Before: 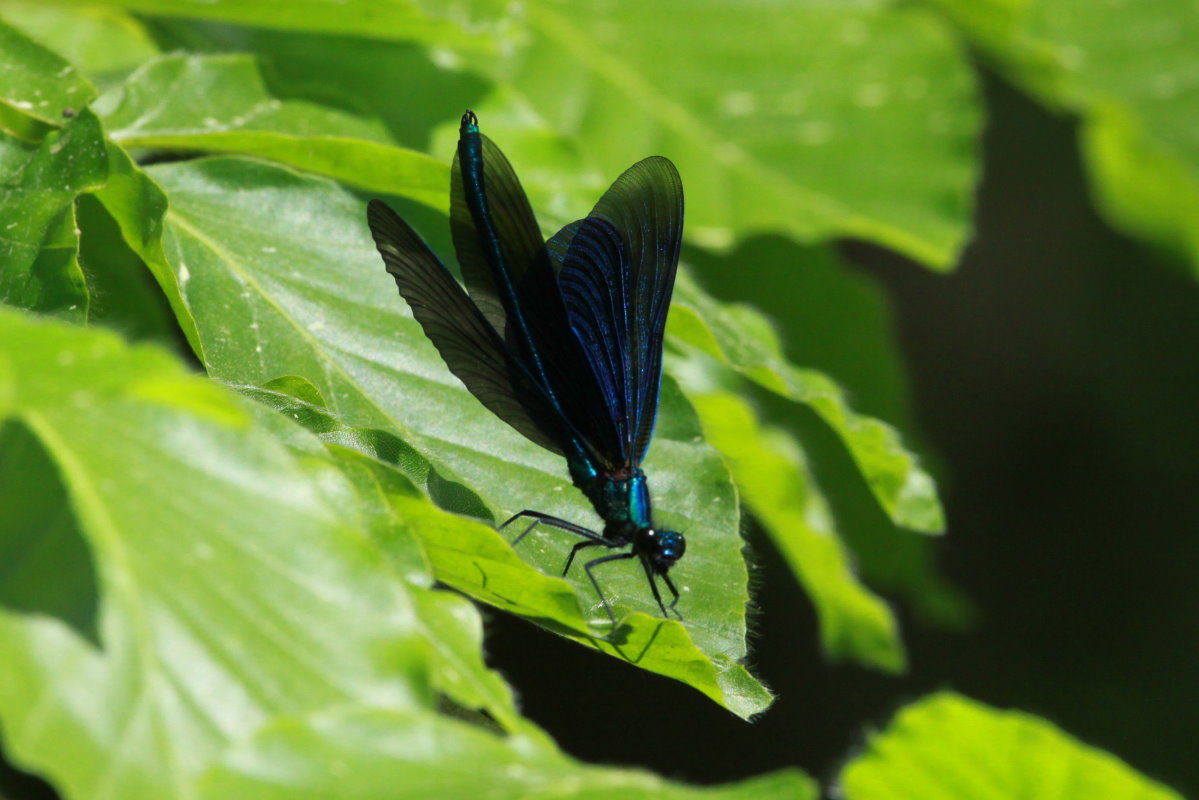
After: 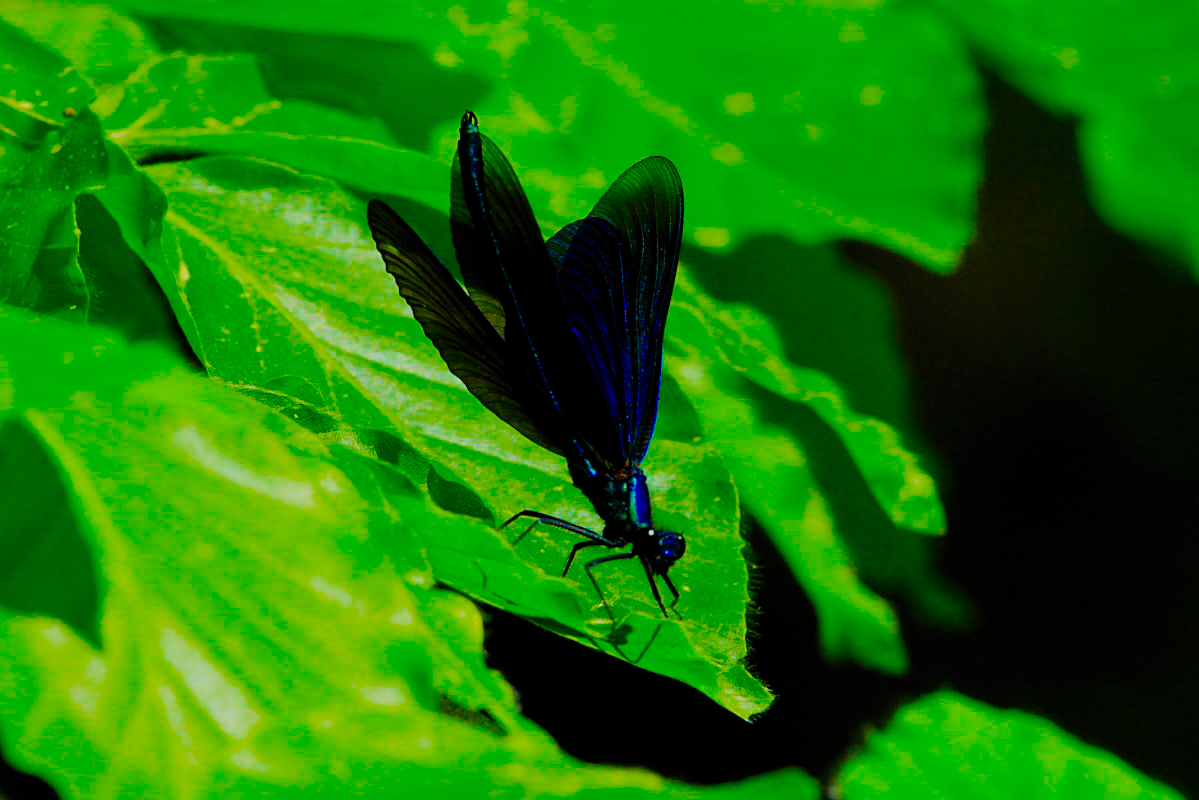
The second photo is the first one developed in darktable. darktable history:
tone equalizer: -8 EV -0.439 EV, -7 EV -0.406 EV, -6 EV -0.3 EV, -5 EV -0.186 EV, -3 EV 0.223 EV, -2 EV 0.328 EV, -1 EV 0.382 EV, +0 EV 0.438 EV, edges refinement/feathering 500, mask exposure compensation -1.57 EV, preserve details no
exposure: exposure 0.03 EV, compensate highlight preservation false
filmic rgb: middle gray luminance 3.36%, black relative exposure -6.03 EV, white relative exposure 6.38 EV, dynamic range scaling 21.68%, target black luminance 0%, hardness 2.32, latitude 45.61%, contrast 0.787, highlights saturation mix 99.65%, shadows ↔ highlights balance 0.027%, color science v5 (2021), contrast in shadows safe, contrast in highlights safe
sharpen: on, module defaults
